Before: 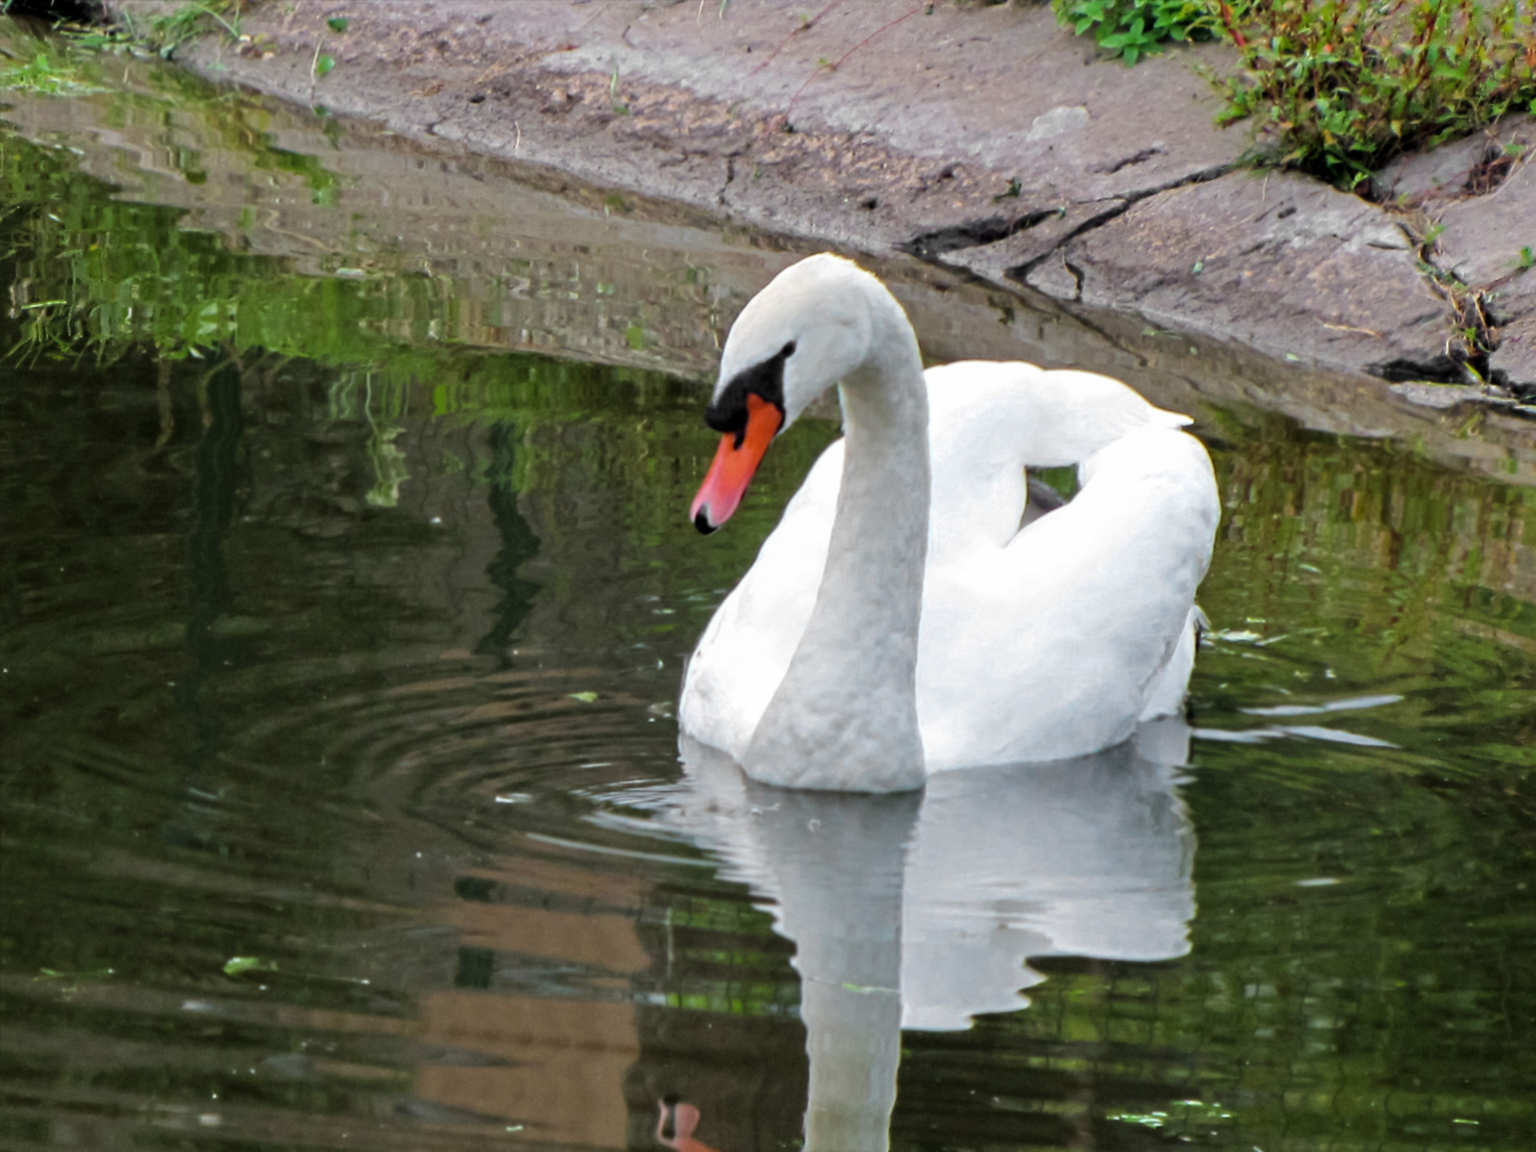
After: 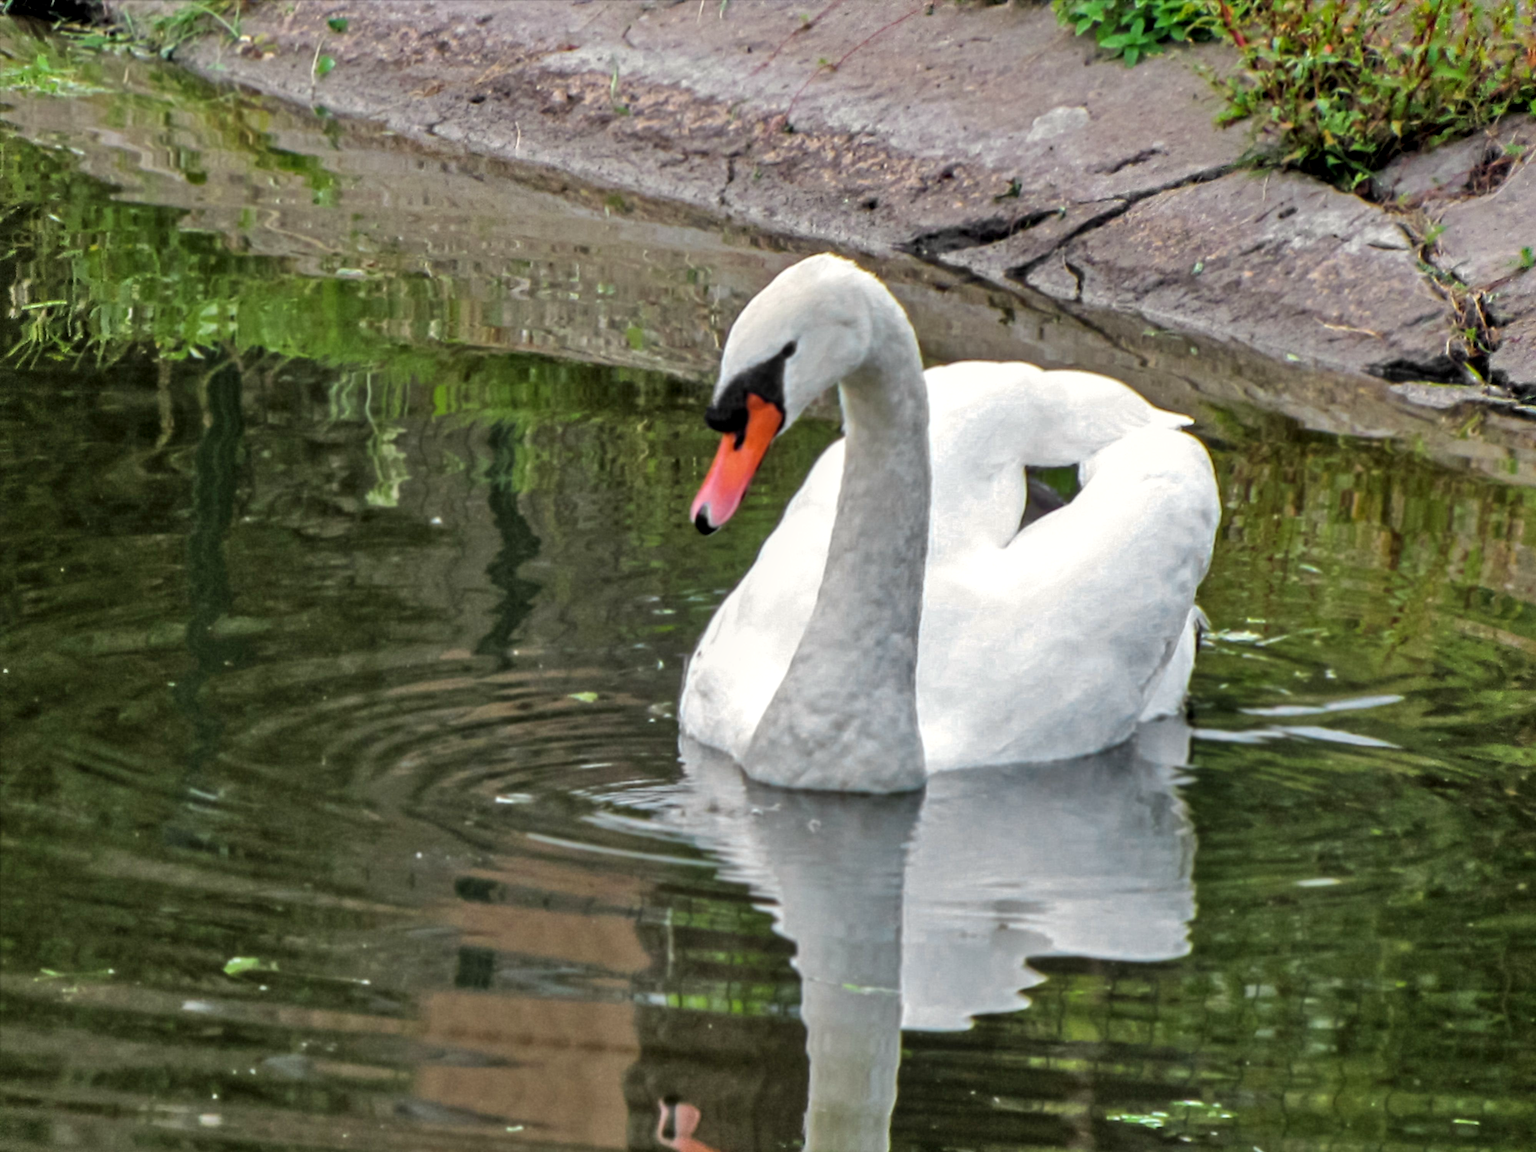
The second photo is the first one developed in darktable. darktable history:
shadows and highlights: soften with gaussian
local contrast: on, module defaults
color correction: highlights b* 2.96
